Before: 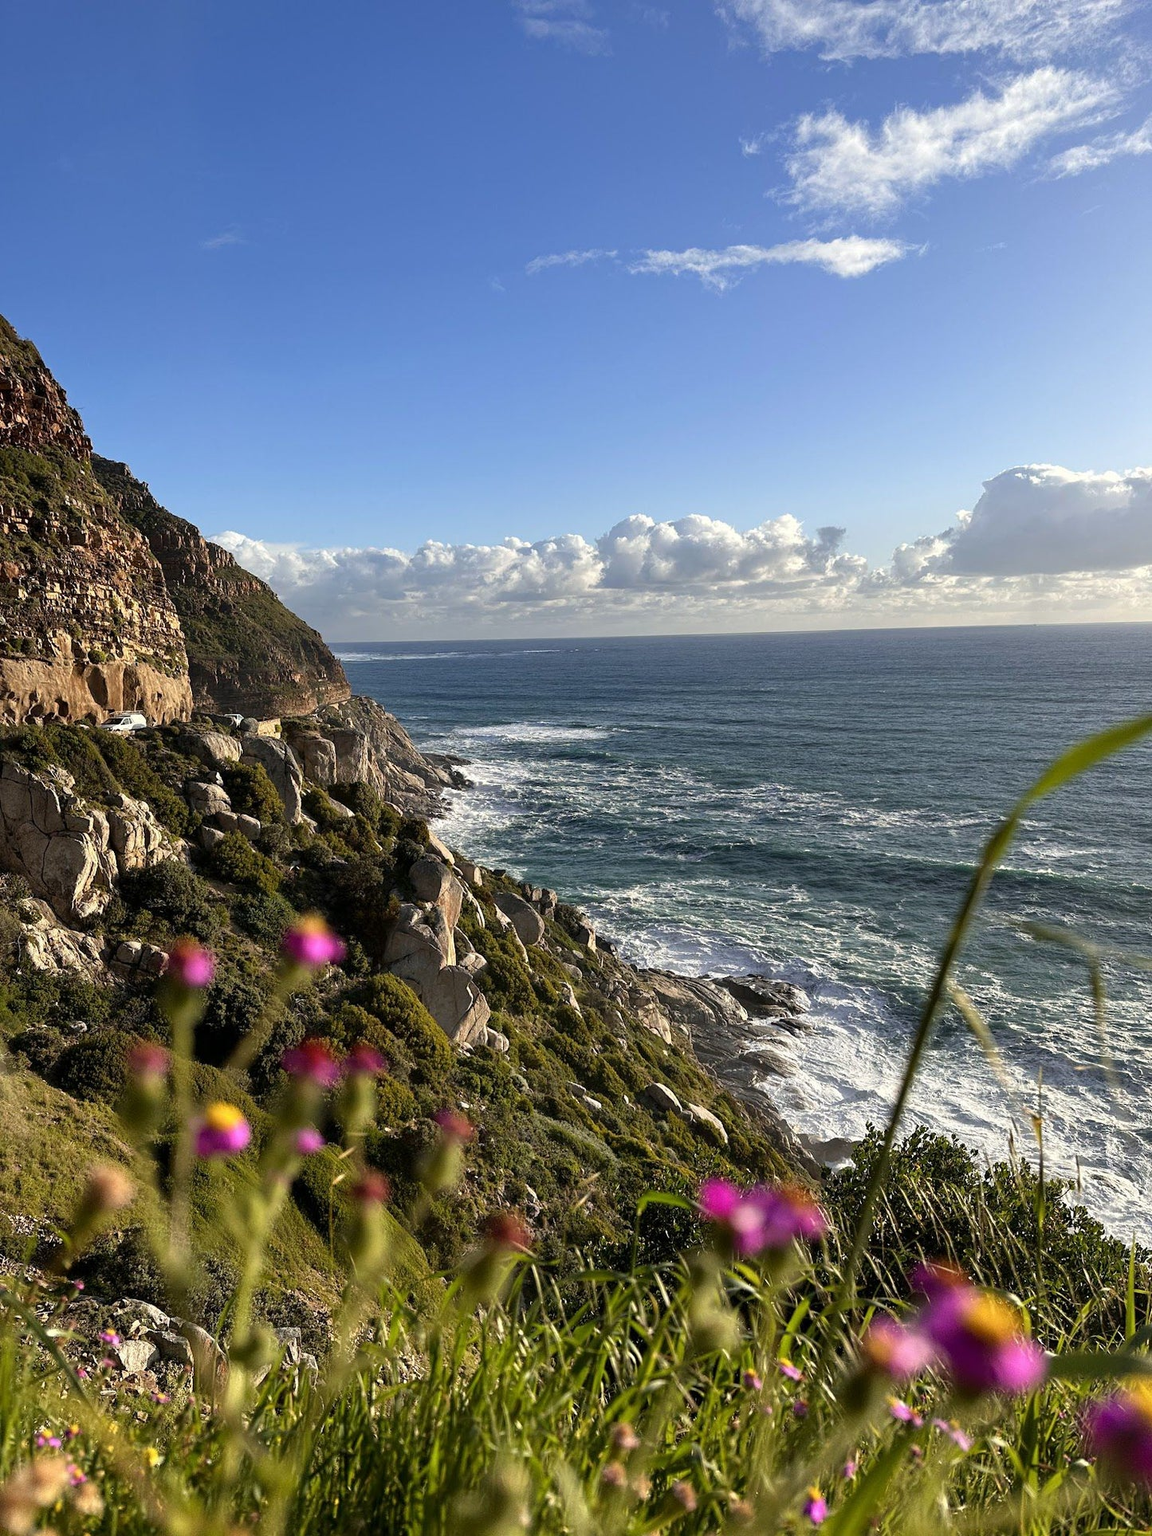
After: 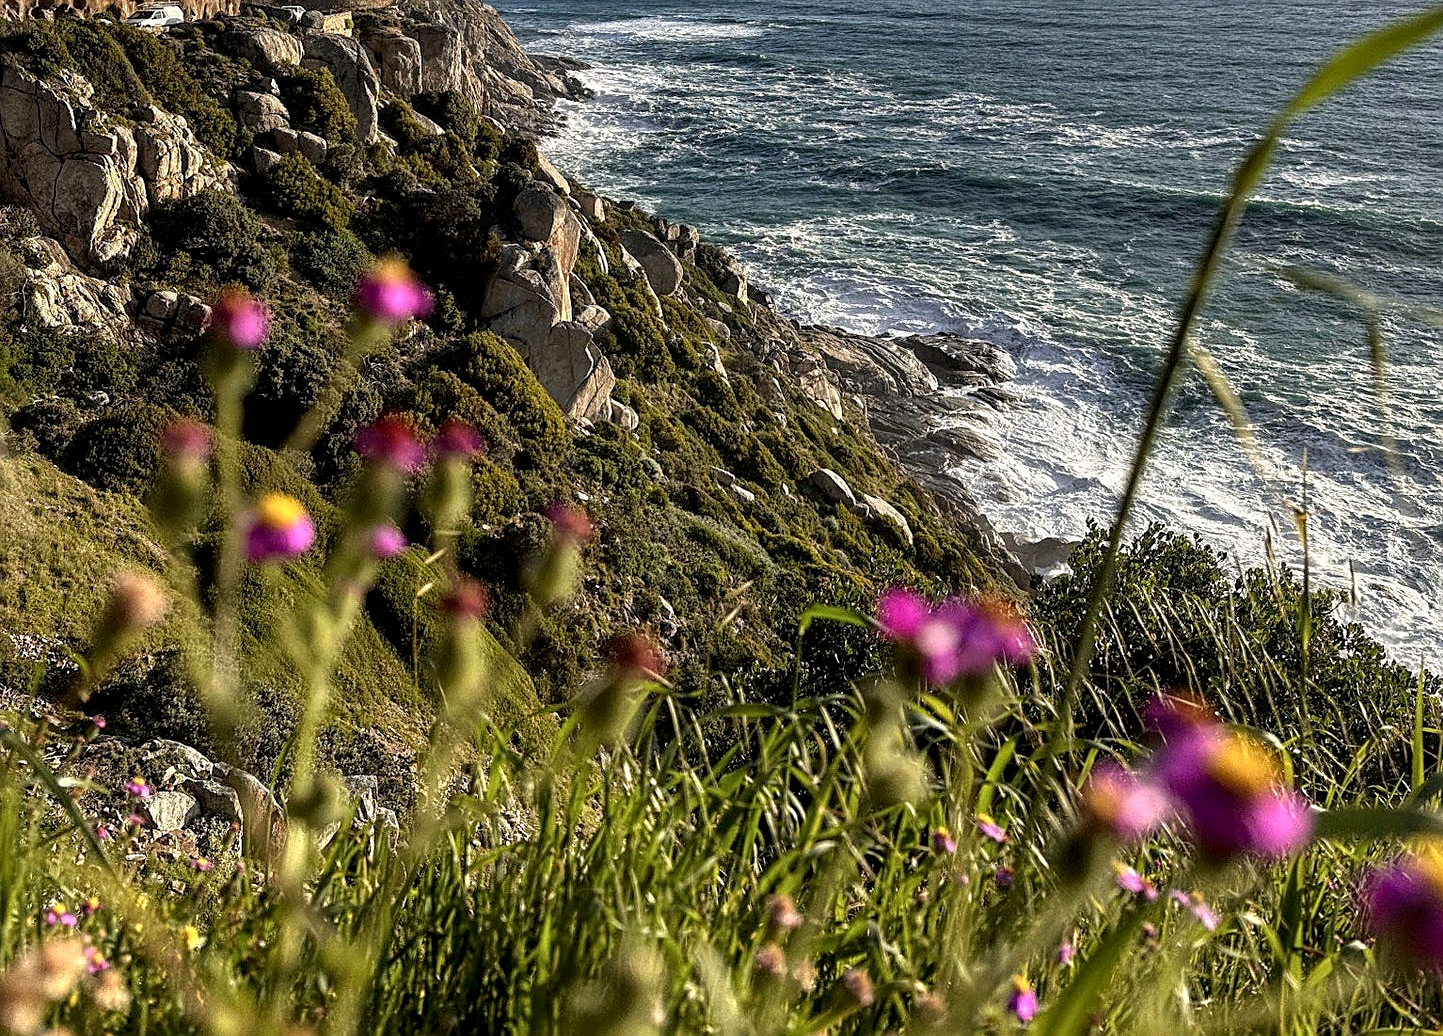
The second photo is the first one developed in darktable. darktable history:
local contrast: detail 140%
tone equalizer: on, module defaults
sharpen: on, module defaults
crop and rotate: top 46.215%, right 0.08%
